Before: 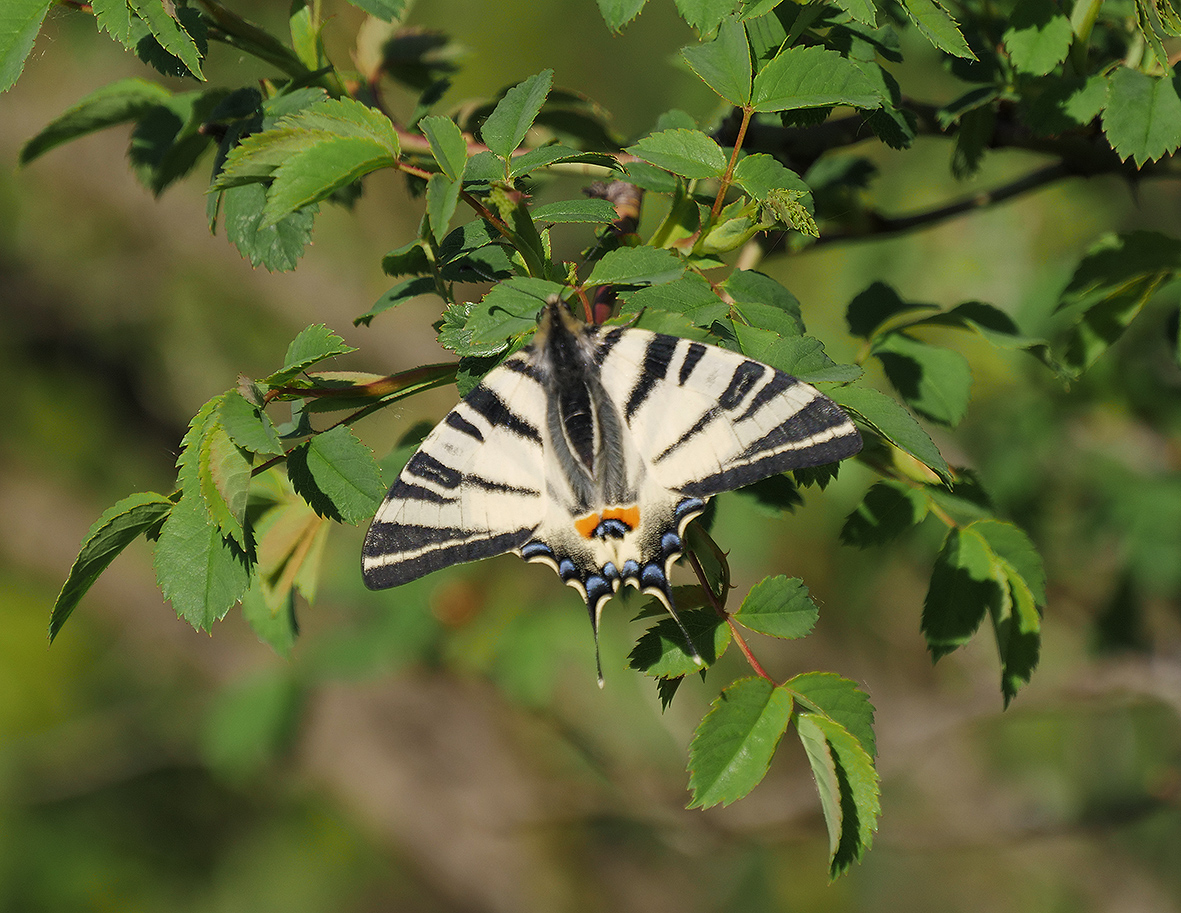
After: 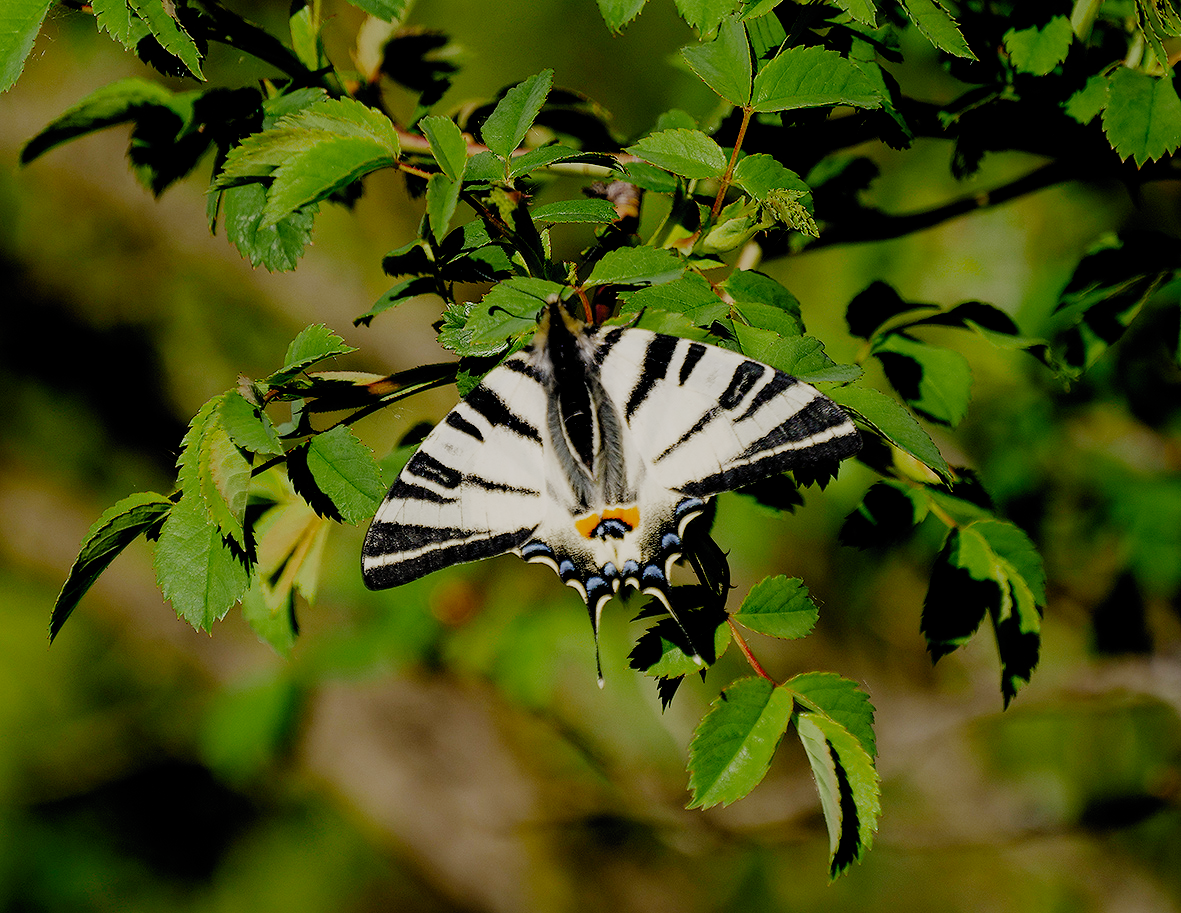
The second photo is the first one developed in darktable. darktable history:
color balance rgb: linear chroma grading › global chroma -0.67%, saturation formula JzAzBz (2021)
filmic rgb: black relative exposure -2.85 EV, white relative exposure 4.56 EV, hardness 1.77, contrast 1.25, preserve chrominance no, color science v5 (2021)
shadows and highlights: shadows -40.15, highlights 62.88, soften with gaussian
